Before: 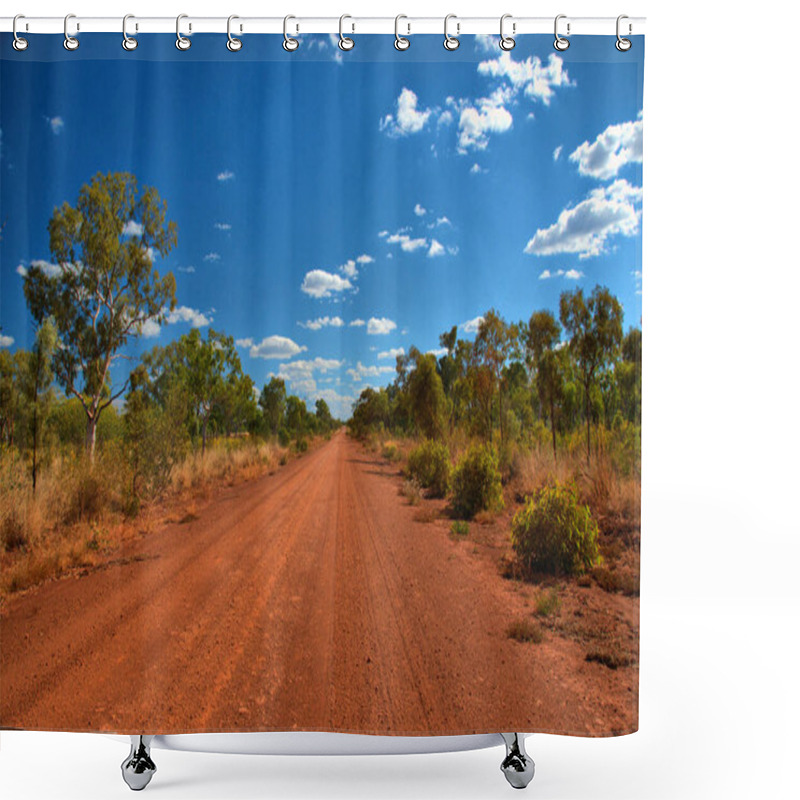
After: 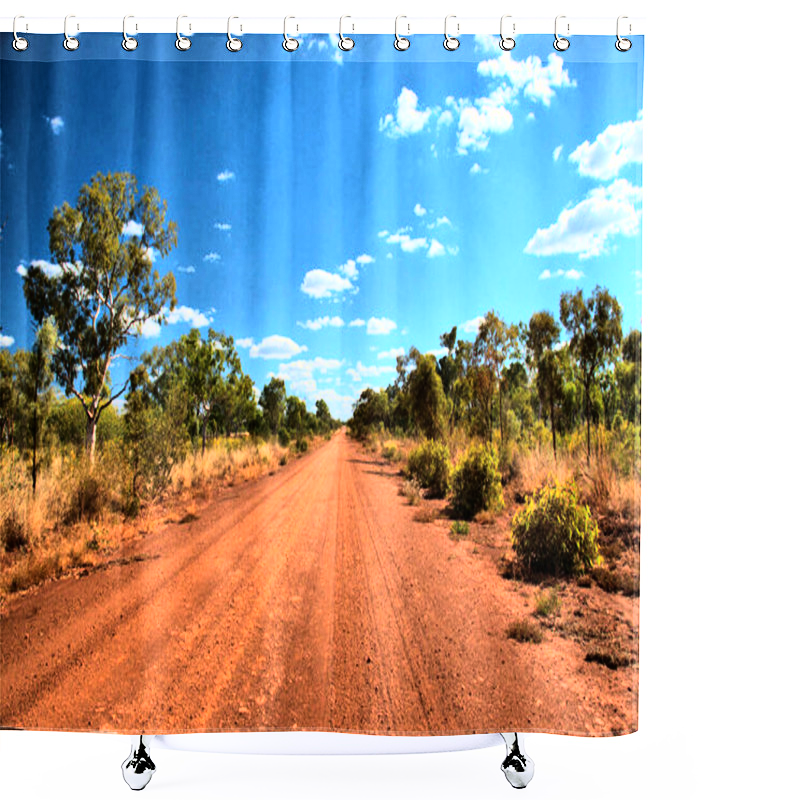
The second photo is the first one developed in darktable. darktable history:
rgb curve: curves: ch0 [(0, 0) (0.21, 0.15) (0.24, 0.21) (0.5, 0.75) (0.75, 0.96) (0.89, 0.99) (1, 1)]; ch1 [(0, 0.02) (0.21, 0.13) (0.25, 0.2) (0.5, 0.67) (0.75, 0.9) (0.89, 0.97) (1, 1)]; ch2 [(0, 0.02) (0.21, 0.13) (0.25, 0.2) (0.5, 0.67) (0.75, 0.9) (0.89, 0.97) (1, 1)], compensate middle gray true
